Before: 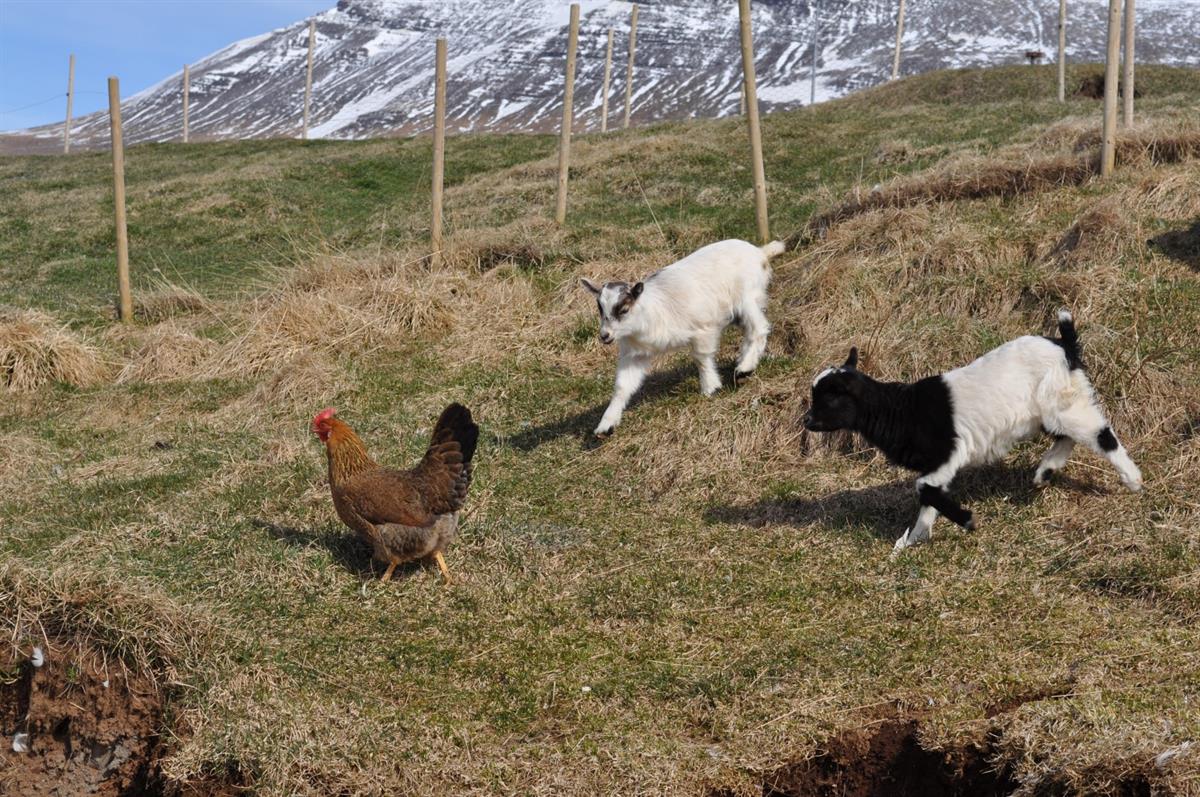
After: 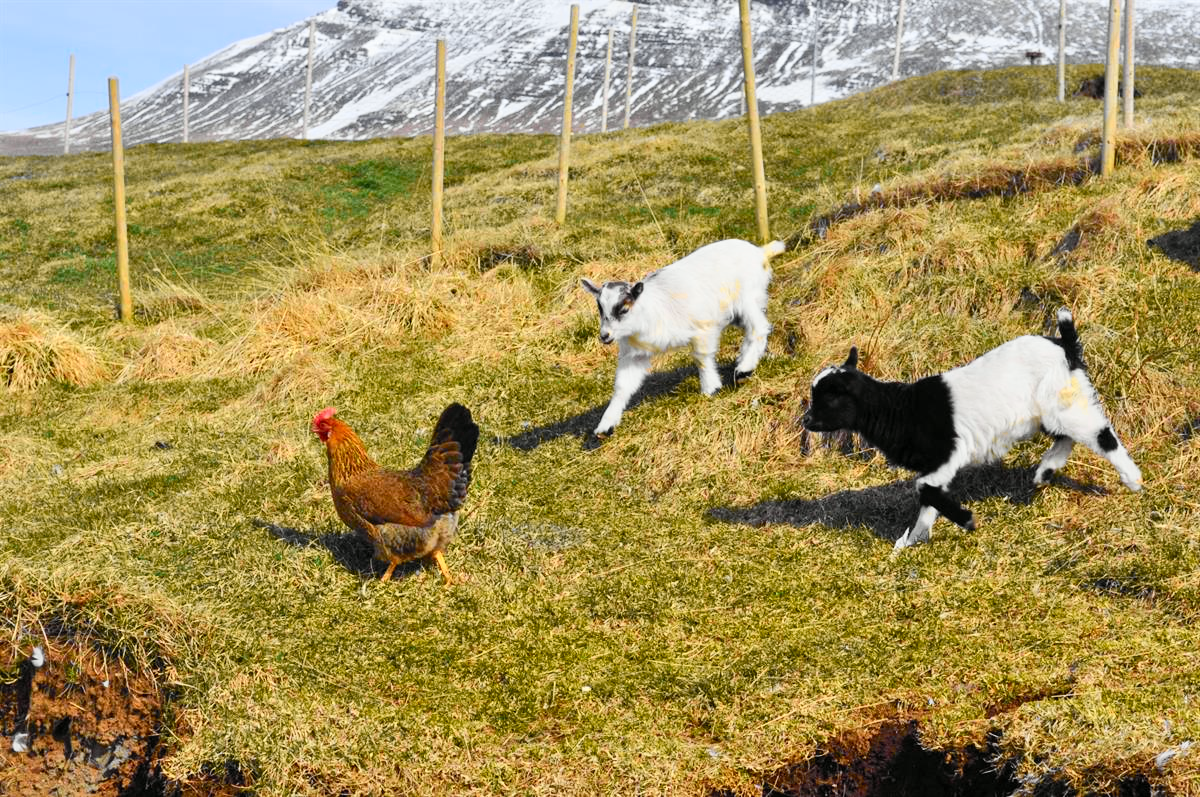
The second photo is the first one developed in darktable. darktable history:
color zones: curves: ch0 [(0.224, 0.526) (0.75, 0.5)]; ch1 [(0.055, 0.526) (0.224, 0.761) (0.377, 0.526) (0.75, 0.5)]
tone curve: curves: ch0 [(0, 0) (0.055, 0.057) (0.258, 0.307) (0.434, 0.543) (0.517, 0.657) (0.745, 0.874) (1, 1)]; ch1 [(0, 0) (0.346, 0.307) (0.418, 0.383) (0.46, 0.439) (0.482, 0.493) (0.502, 0.497) (0.517, 0.506) (0.55, 0.561) (0.588, 0.61) (0.646, 0.688) (1, 1)]; ch2 [(0, 0) (0.346, 0.34) (0.431, 0.45) (0.485, 0.499) (0.5, 0.503) (0.527, 0.508) (0.545, 0.562) (0.679, 0.706) (1, 1)], color space Lab, independent channels, preserve colors none
tone equalizer: on, module defaults
